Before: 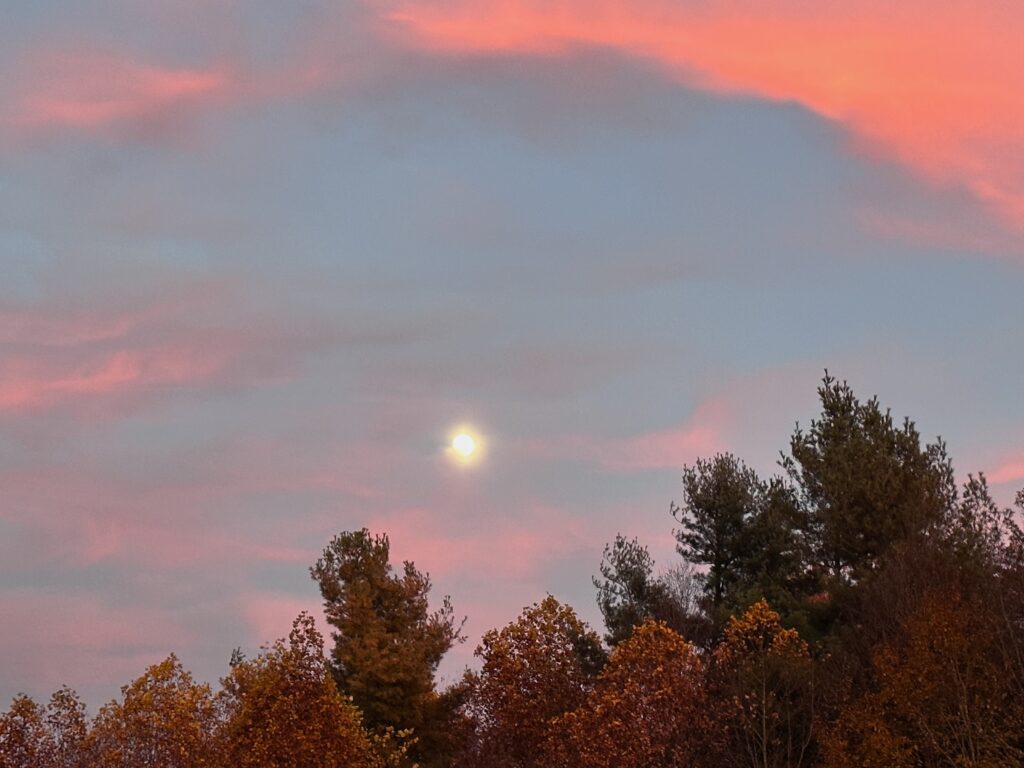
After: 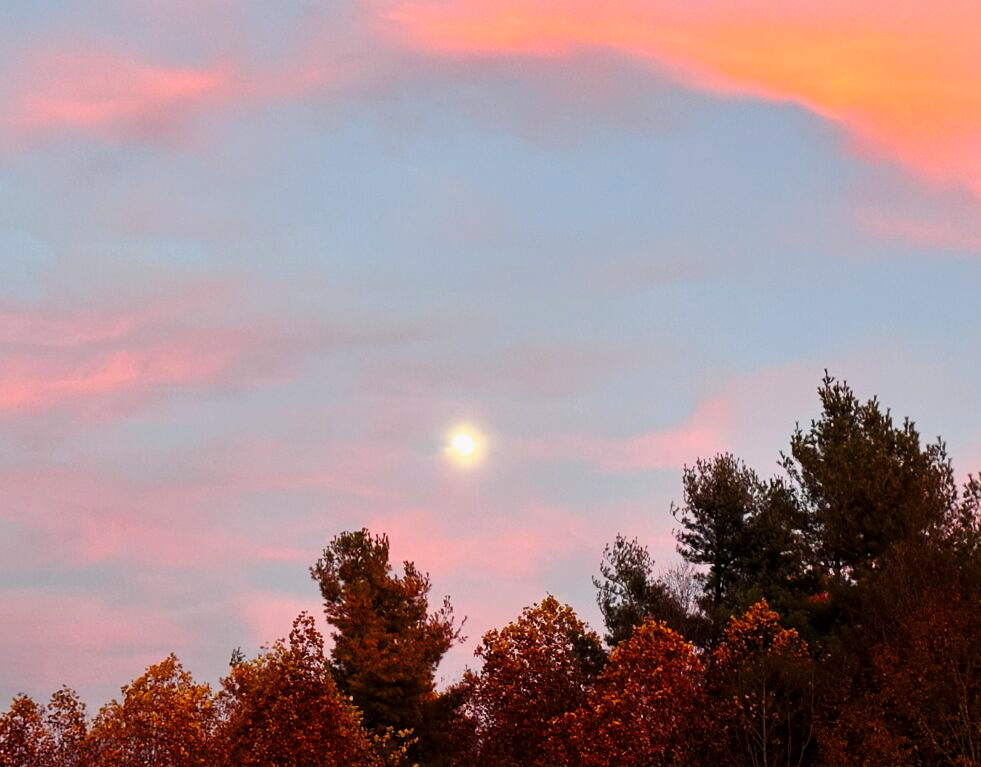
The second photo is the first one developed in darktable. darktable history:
base curve: curves: ch0 [(0, 0) (0.032, 0.025) (0.121, 0.166) (0.206, 0.329) (0.605, 0.79) (1, 1)], preserve colors none
crop: right 4.126%, bottom 0.031%
color balance rgb: perceptual saturation grading › global saturation 25%, global vibrance 20%
